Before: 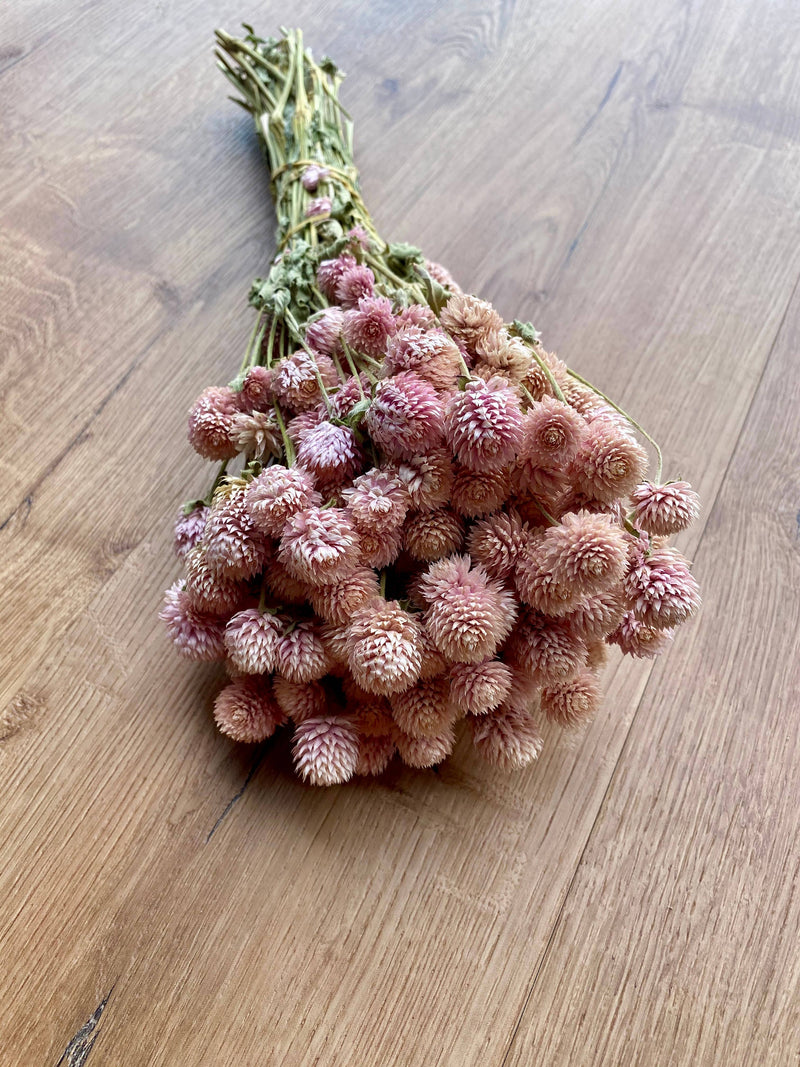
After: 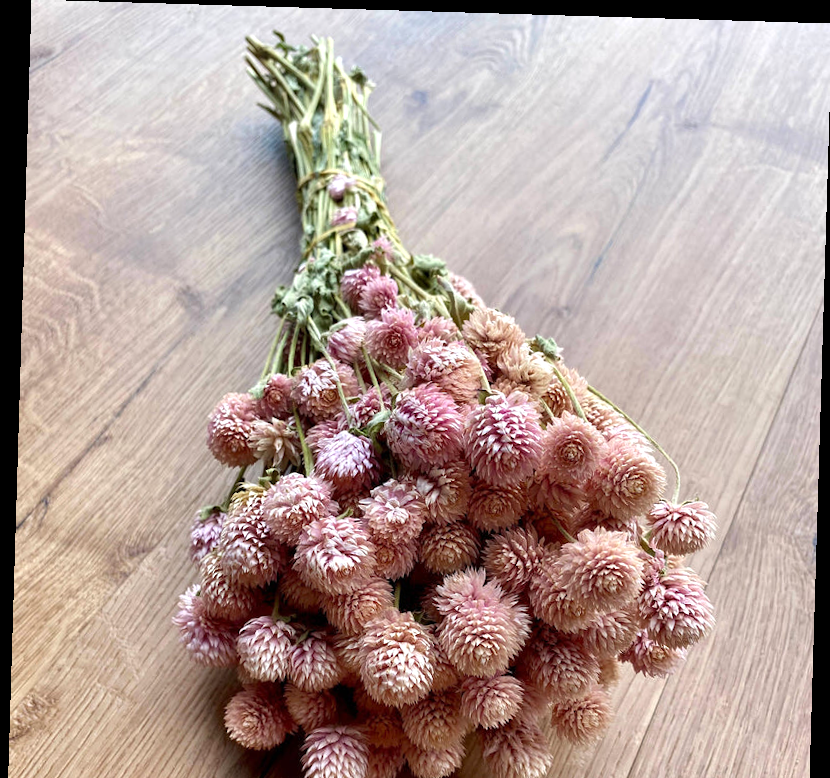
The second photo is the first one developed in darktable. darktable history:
exposure: exposure 0.3 EV, compensate highlight preservation false
rotate and perspective: rotation 1.72°, automatic cropping off
crop: bottom 28.576%
